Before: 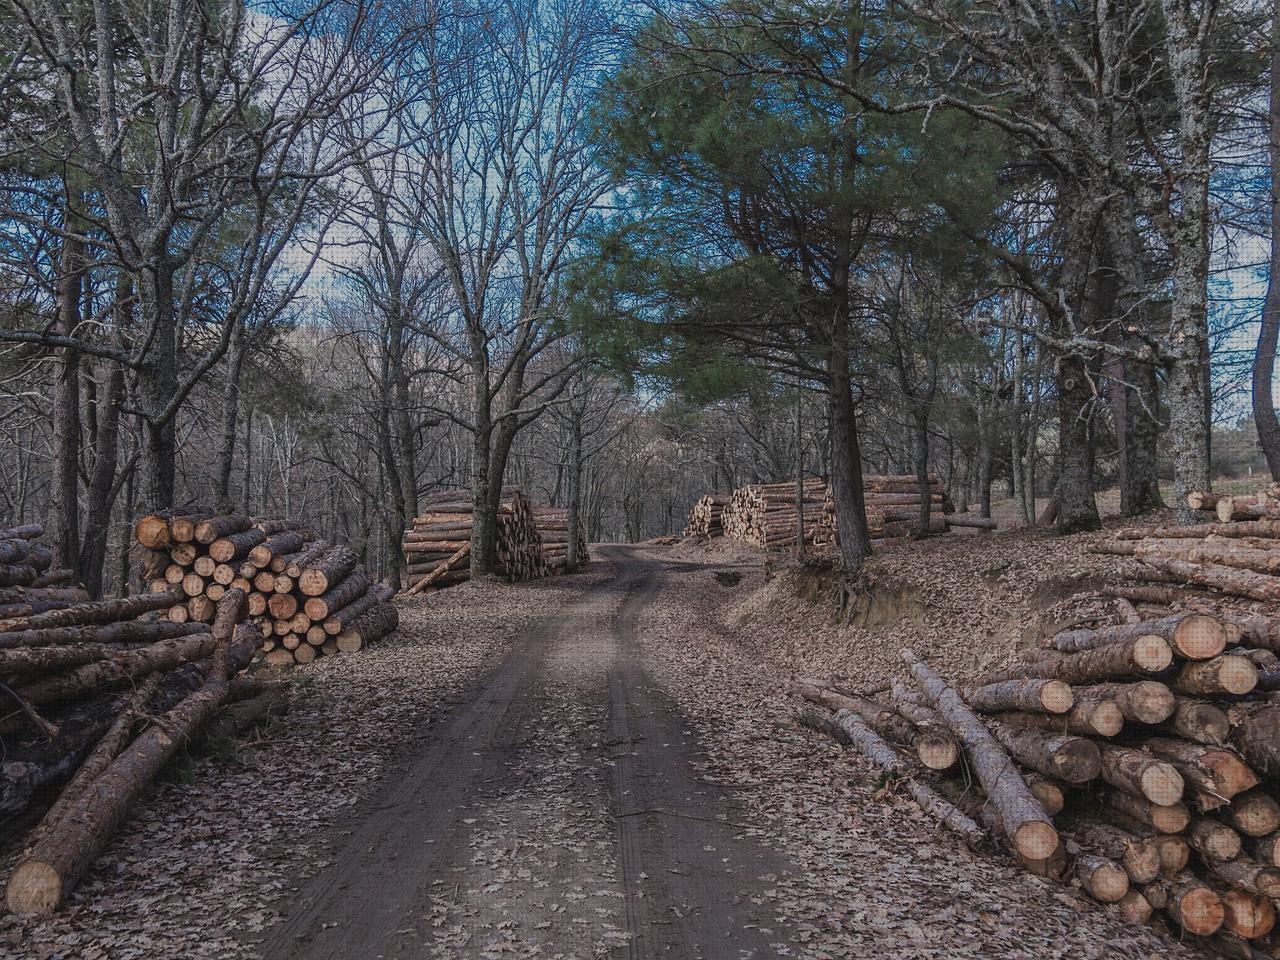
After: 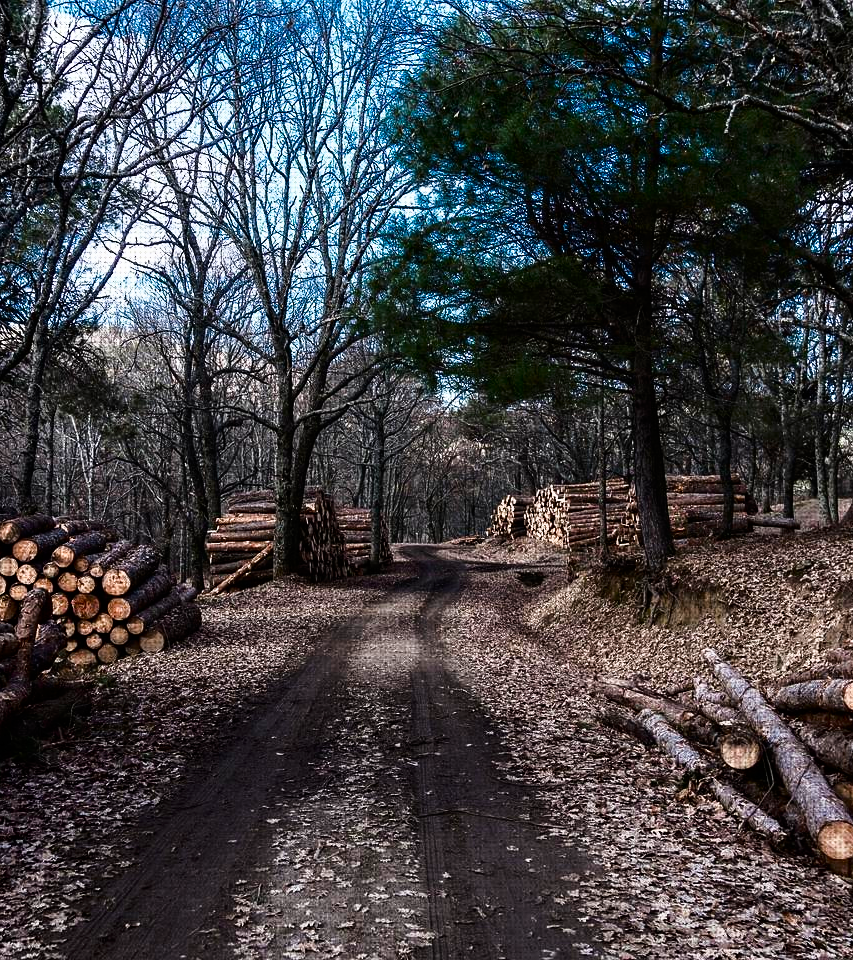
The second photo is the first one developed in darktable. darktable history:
filmic rgb: white relative exposure 2.2 EV, hardness 6.97
tone equalizer: -8 EV -0.75 EV, -7 EV -0.7 EV, -6 EV -0.6 EV, -5 EV -0.4 EV, -3 EV 0.4 EV, -2 EV 0.6 EV, -1 EV 0.7 EV, +0 EV 0.75 EV, edges refinement/feathering 500, mask exposure compensation -1.57 EV, preserve details no
contrast brightness saturation: contrast 0.04, saturation 0.16
shadows and highlights: shadows -62.32, white point adjustment -5.22, highlights 61.59
color balance rgb: perceptual saturation grading › global saturation 35%, perceptual saturation grading › highlights -30%, perceptual saturation grading › shadows 35%, perceptual brilliance grading › global brilliance 3%, perceptual brilliance grading › highlights -3%, perceptual brilliance grading › shadows 3%
crop and rotate: left 15.446%, right 17.836%
